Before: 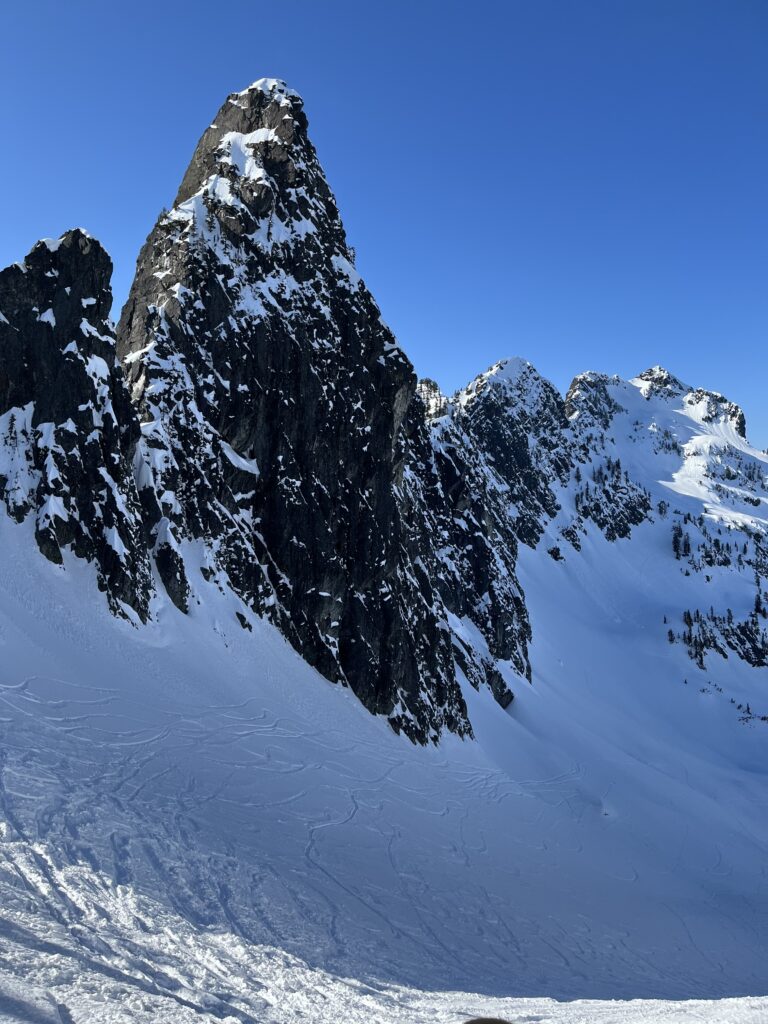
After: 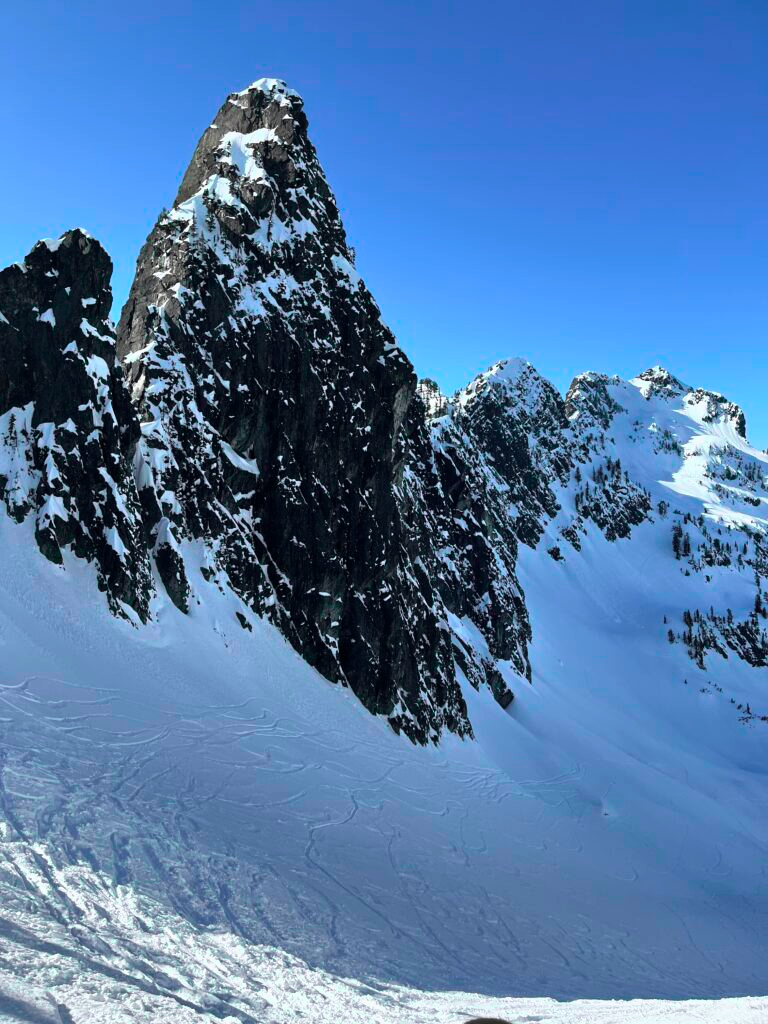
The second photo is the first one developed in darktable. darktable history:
tone curve: curves: ch0 [(0, 0) (0.051, 0.047) (0.102, 0.099) (0.236, 0.249) (0.429, 0.473) (0.67, 0.755) (0.875, 0.948) (1, 0.985)]; ch1 [(0, 0) (0.339, 0.298) (0.402, 0.363) (0.453, 0.413) (0.485, 0.469) (0.494, 0.493) (0.504, 0.502) (0.515, 0.526) (0.563, 0.591) (0.597, 0.639) (0.834, 0.888) (1, 1)]; ch2 [(0, 0) (0.362, 0.353) (0.425, 0.439) (0.501, 0.501) (0.537, 0.538) (0.58, 0.59) (0.642, 0.669) (0.773, 0.856) (1, 1)], color space Lab, independent channels, preserve colors none
tone equalizer: on, module defaults
